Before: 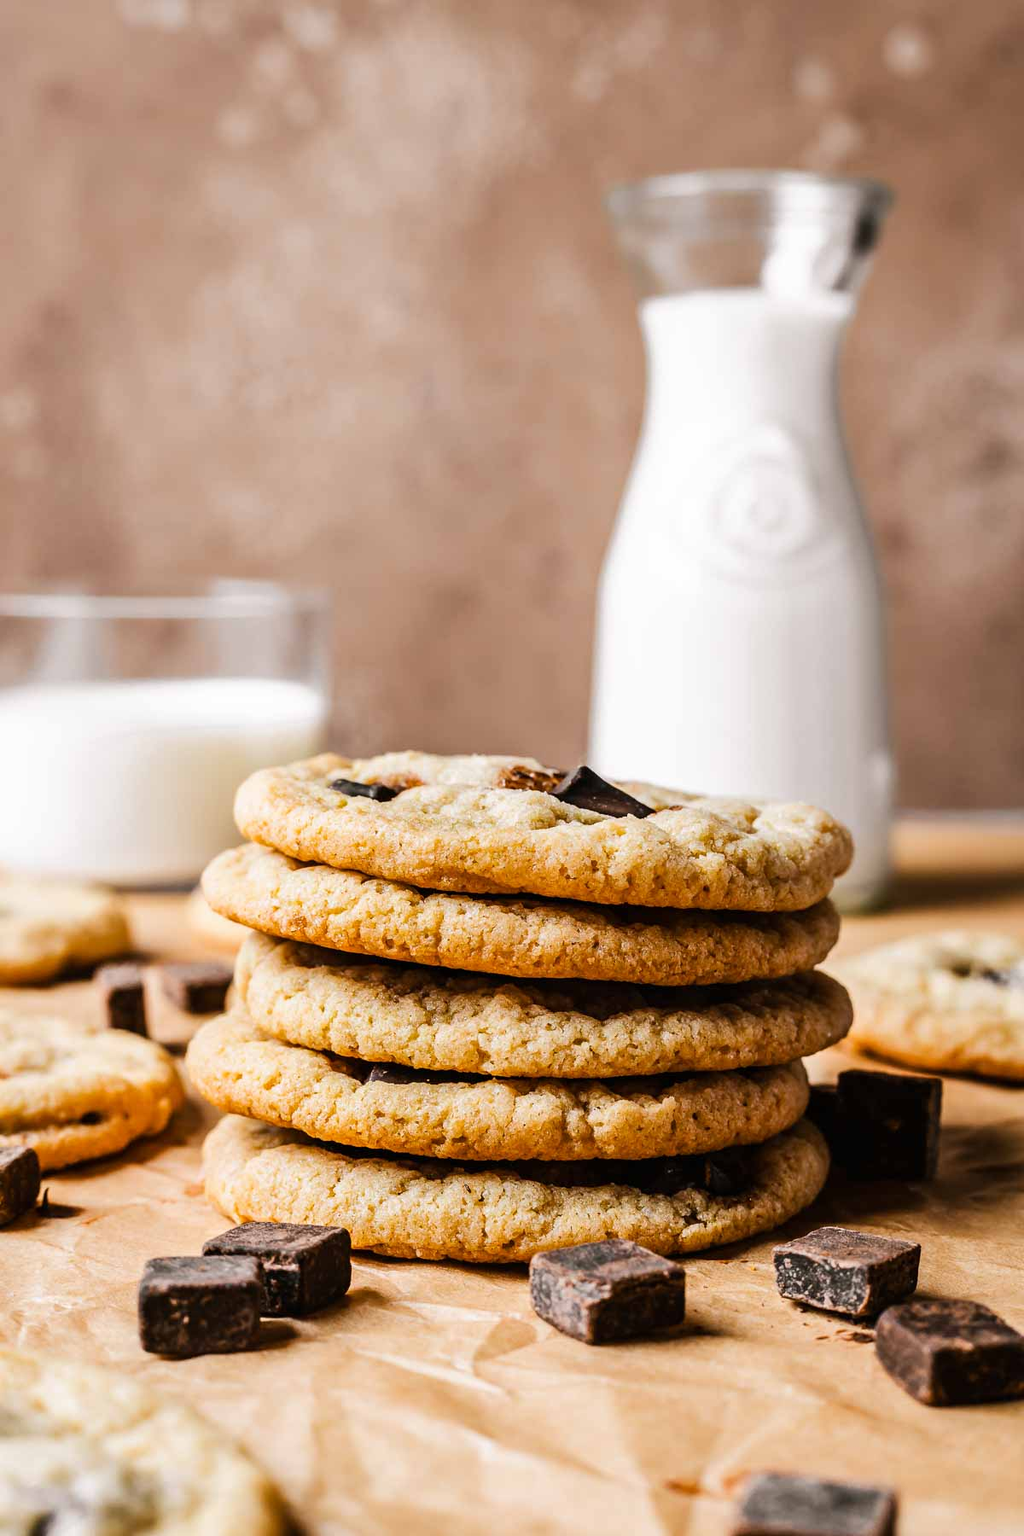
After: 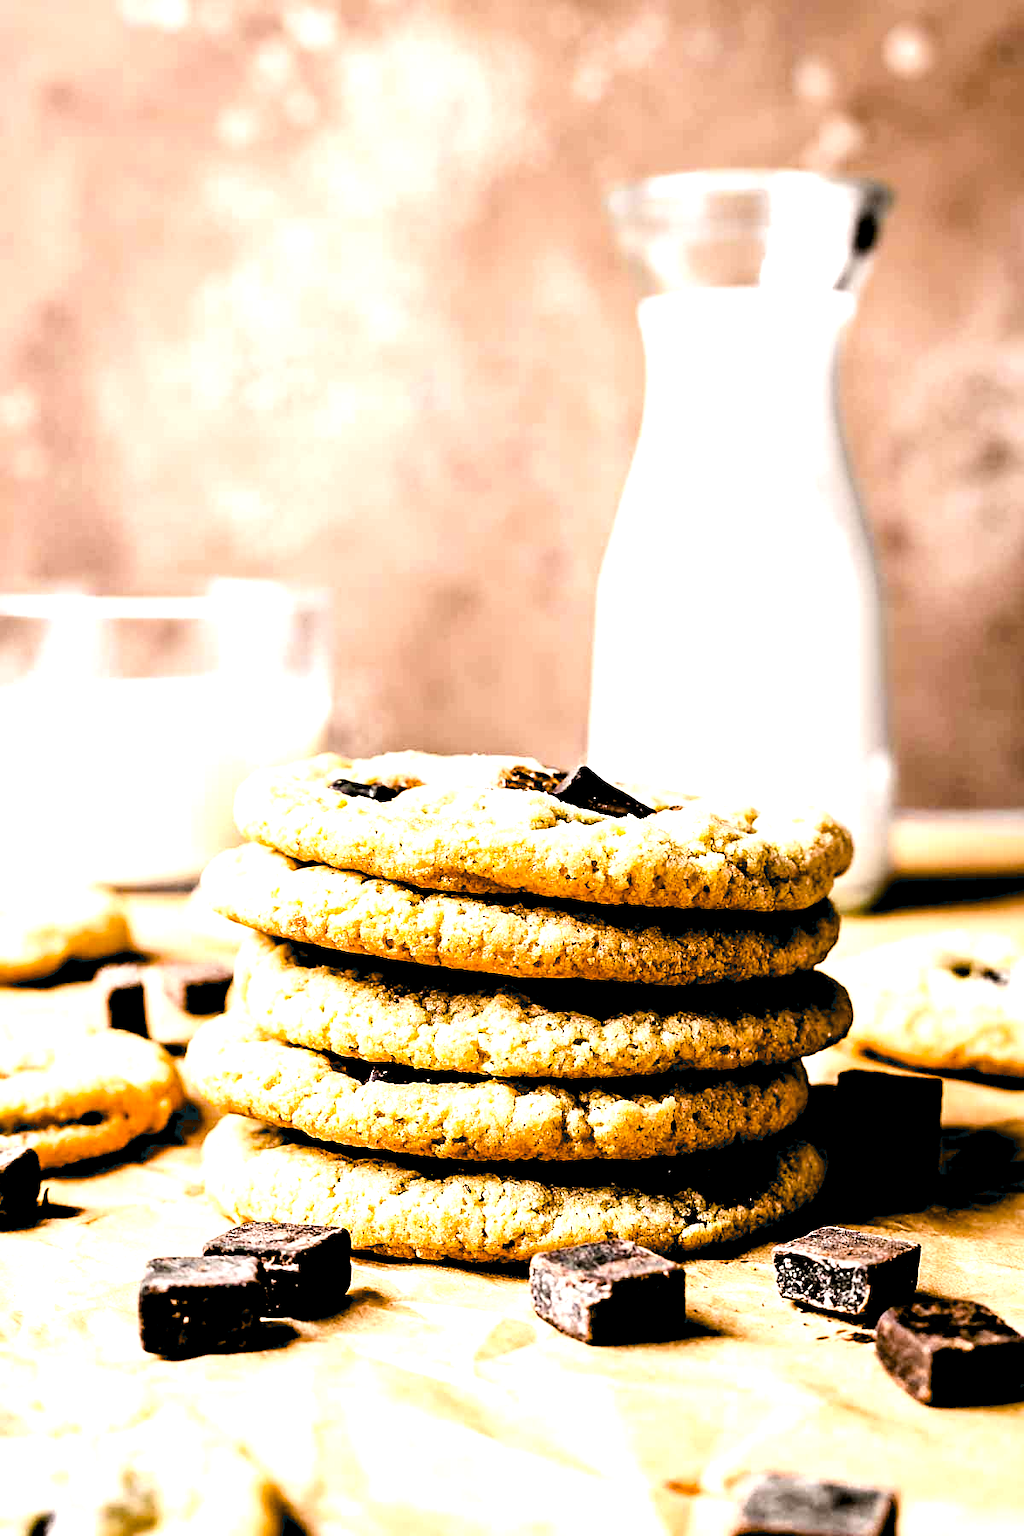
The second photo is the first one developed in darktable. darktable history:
sharpen: radius 1.822, amount 0.399, threshold 1.41
exposure: black level correction 0.033, exposure 0.9 EV, compensate highlight preservation false
filmic rgb: black relative exposure -7.65 EV, white relative exposure 4.56 EV, hardness 3.61, iterations of high-quality reconstruction 0
levels: levels [0.044, 0.475, 0.791]
